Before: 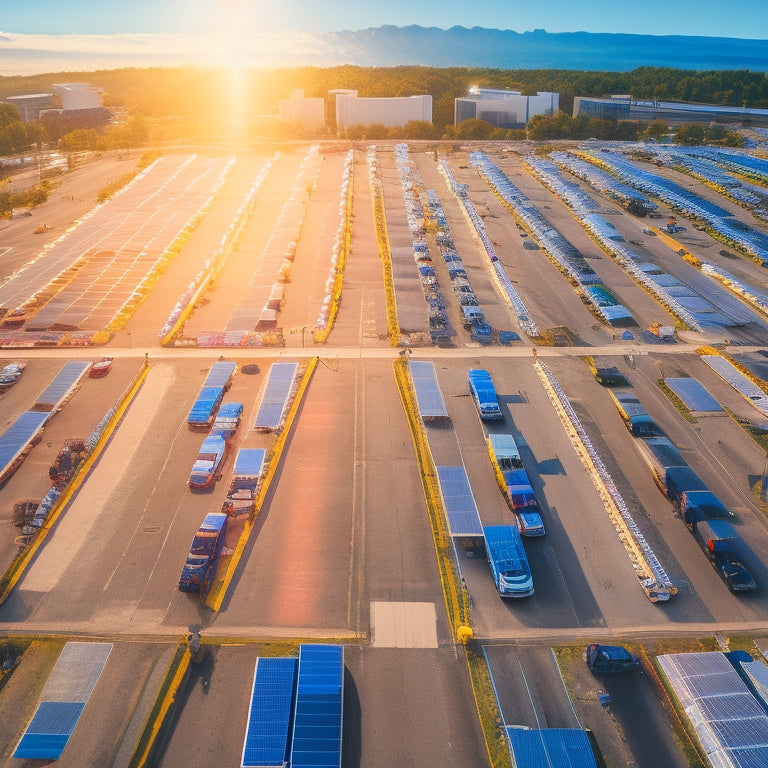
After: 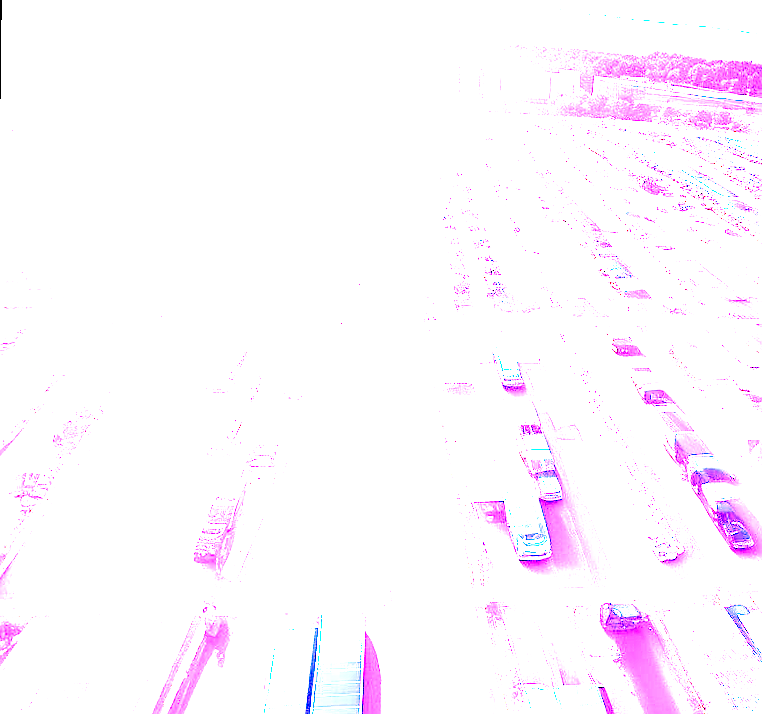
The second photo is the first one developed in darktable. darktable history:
rotate and perspective: rotation 0.679°, lens shift (horizontal) 0.136, crop left 0.009, crop right 0.991, crop top 0.078, crop bottom 0.95
color balance rgb: perceptual saturation grading › global saturation 25%, perceptual saturation grading › highlights -50%, perceptual saturation grading › shadows 30%, perceptual brilliance grading › global brilliance 12%, global vibrance 20%
tone equalizer: -7 EV 0.15 EV, -6 EV 0.6 EV, -5 EV 1.15 EV, -4 EV 1.33 EV, -3 EV 1.15 EV, -2 EV 0.6 EV, -1 EV 0.15 EV, mask exposure compensation -0.5 EV
sharpen: radius 1, threshold 1
white balance: red 8, blue 8
